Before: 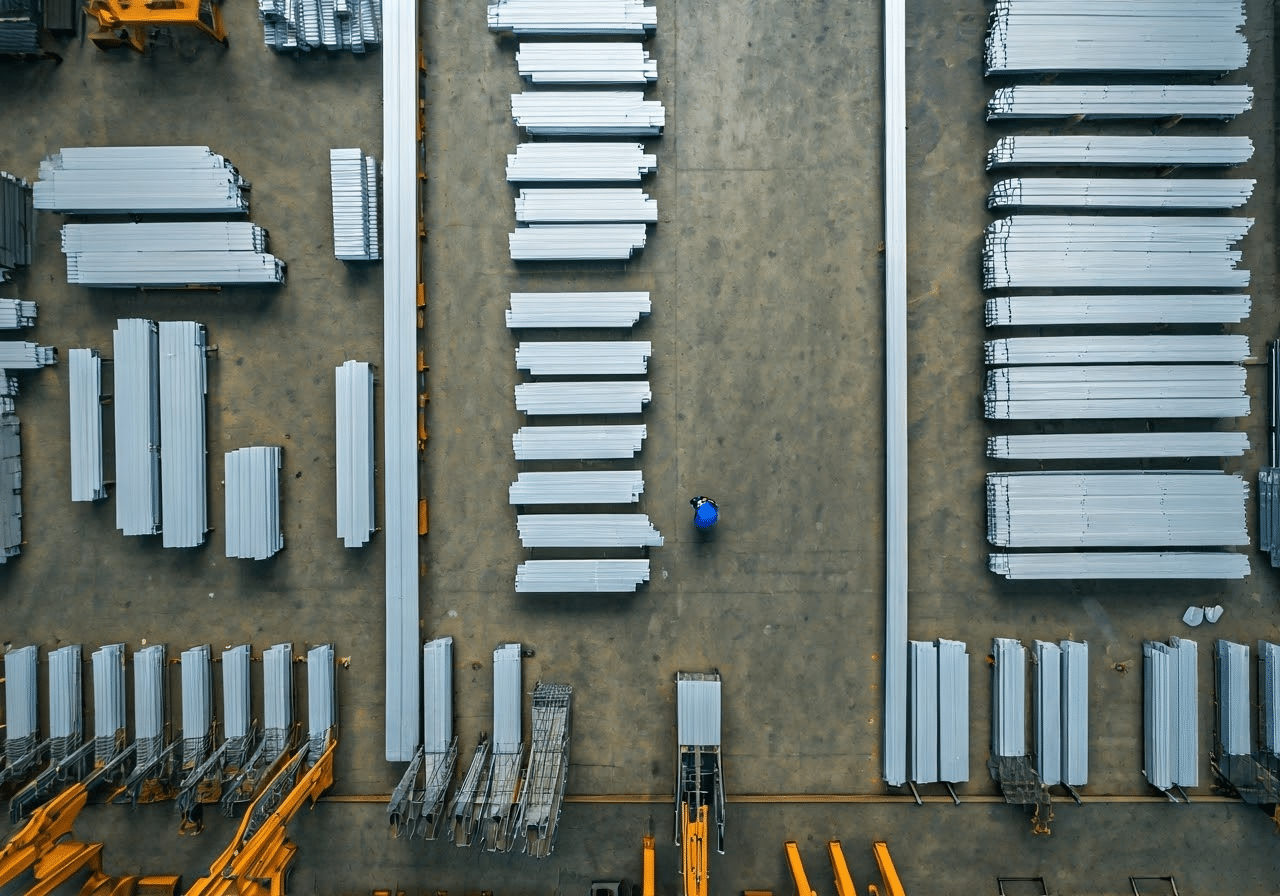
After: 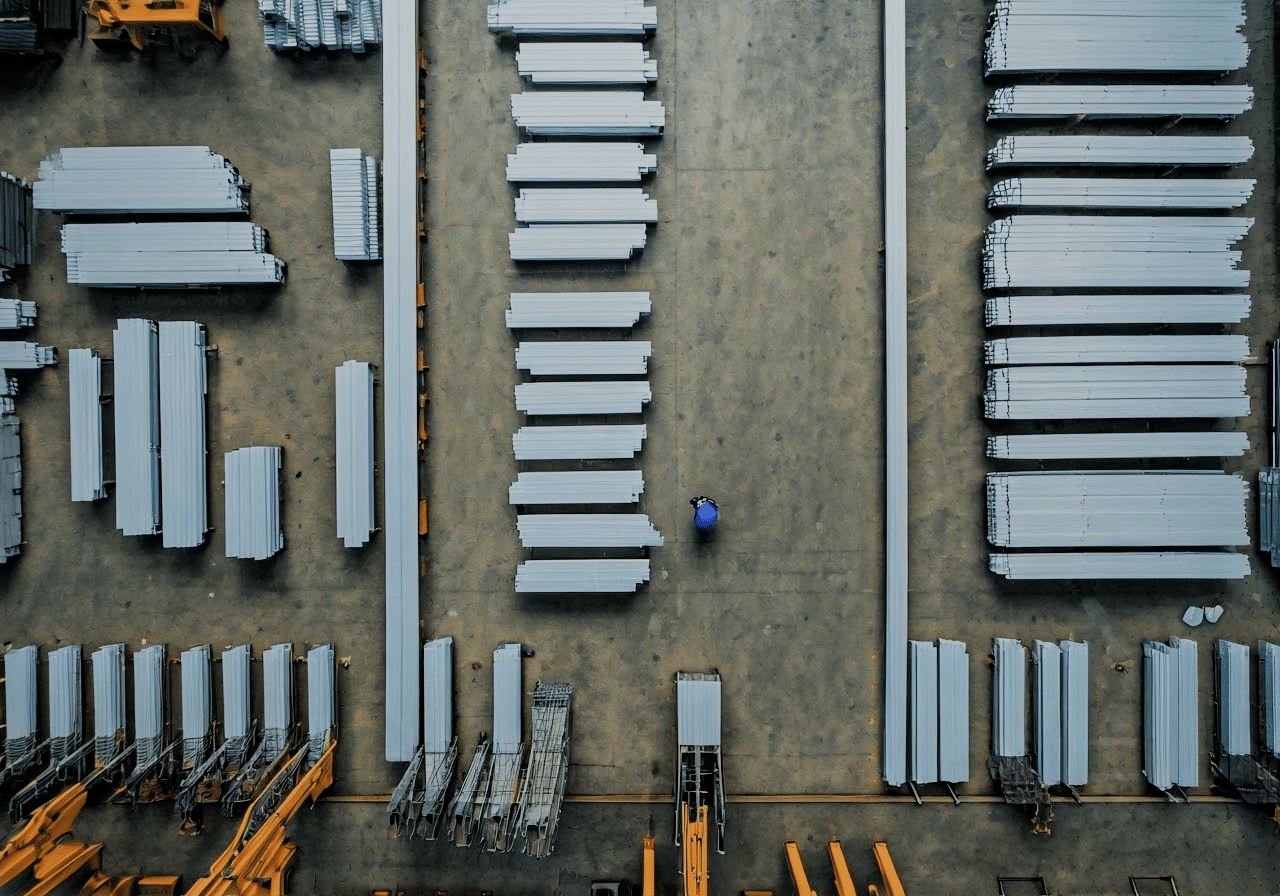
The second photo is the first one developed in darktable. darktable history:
filmic rgb: black relative exposure -6.06 EV, white relative exposure 6.98 EV, hardness 2.25, color science v4 (2020)
